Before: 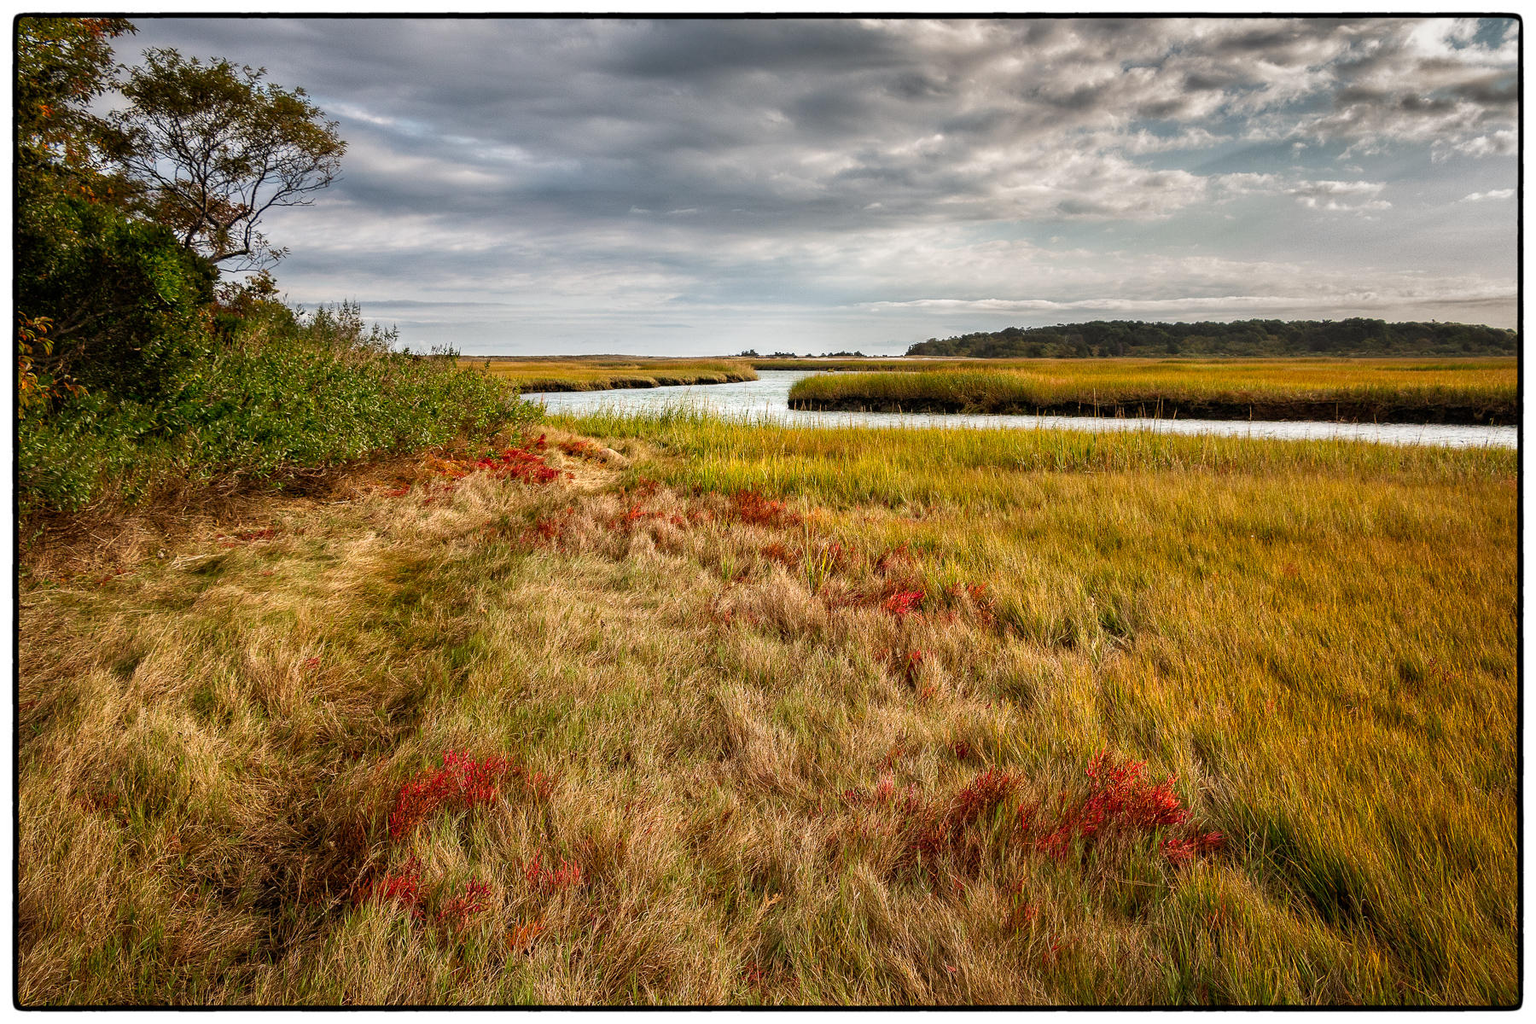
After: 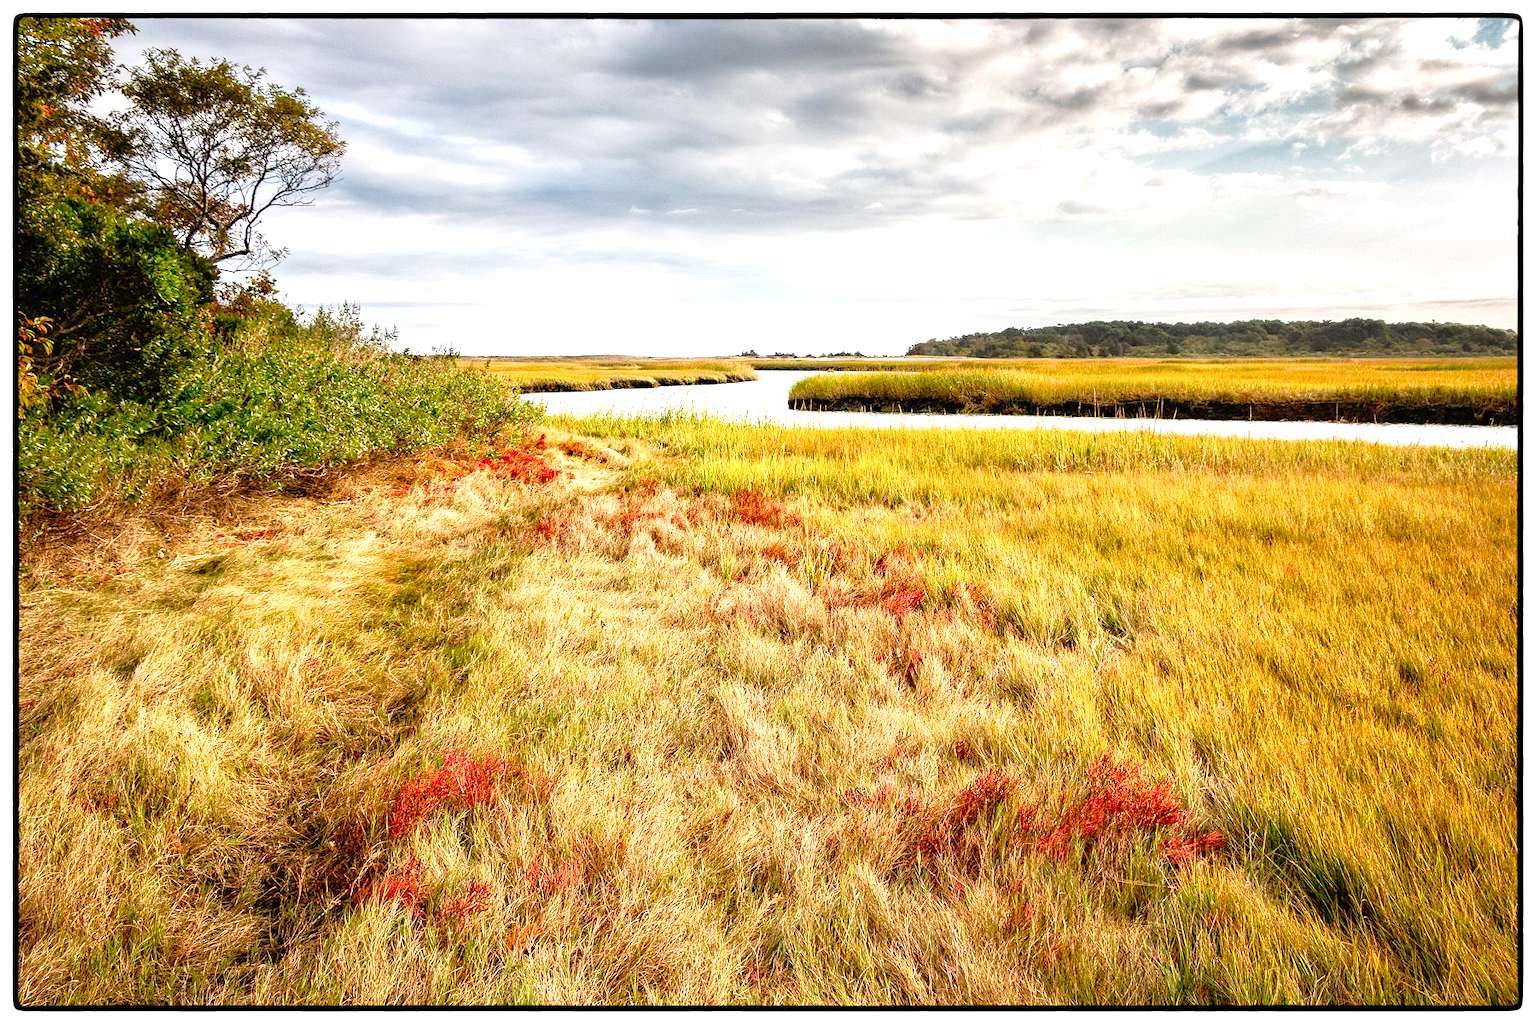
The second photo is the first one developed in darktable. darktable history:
exposure: black level correction 0, exposure 1.125 EV, compensate exposure bias true, compensate highlight preservation false
tone curve: curves: ch0 [(0, 0) (0.003, 0.003) (0.011, 0.006) (0.025, 0.015) (0.044, 0.025) (0.069, 0.034) (0.1, 0.052) (0.136, 0.092) (0.177, 0.157) (0.224, 0.228) (0.277, 0.305) (0.335, 0.392) (0.399, 0.466) (0.468, 0.543) (0.543, 0.612) (0.623, 0.692) (0.709, 0.78) (0.801, 0.865) (0.898, 0.935) (1, 1)], preserve colors none
